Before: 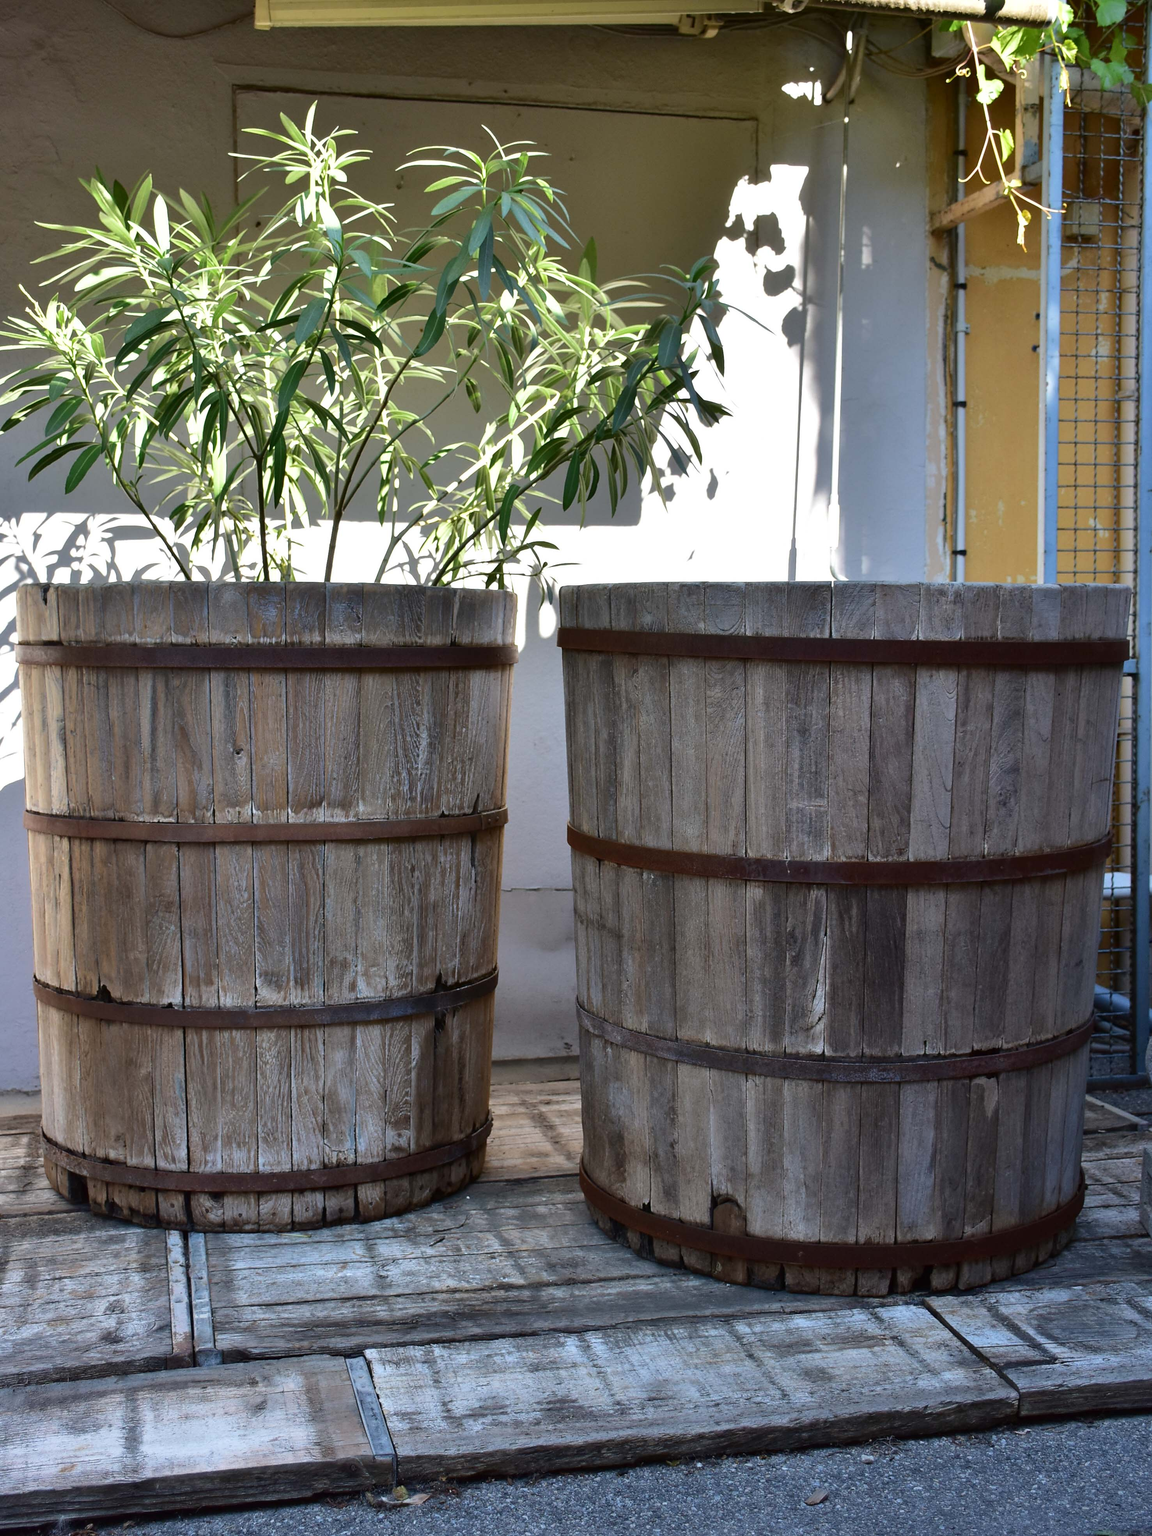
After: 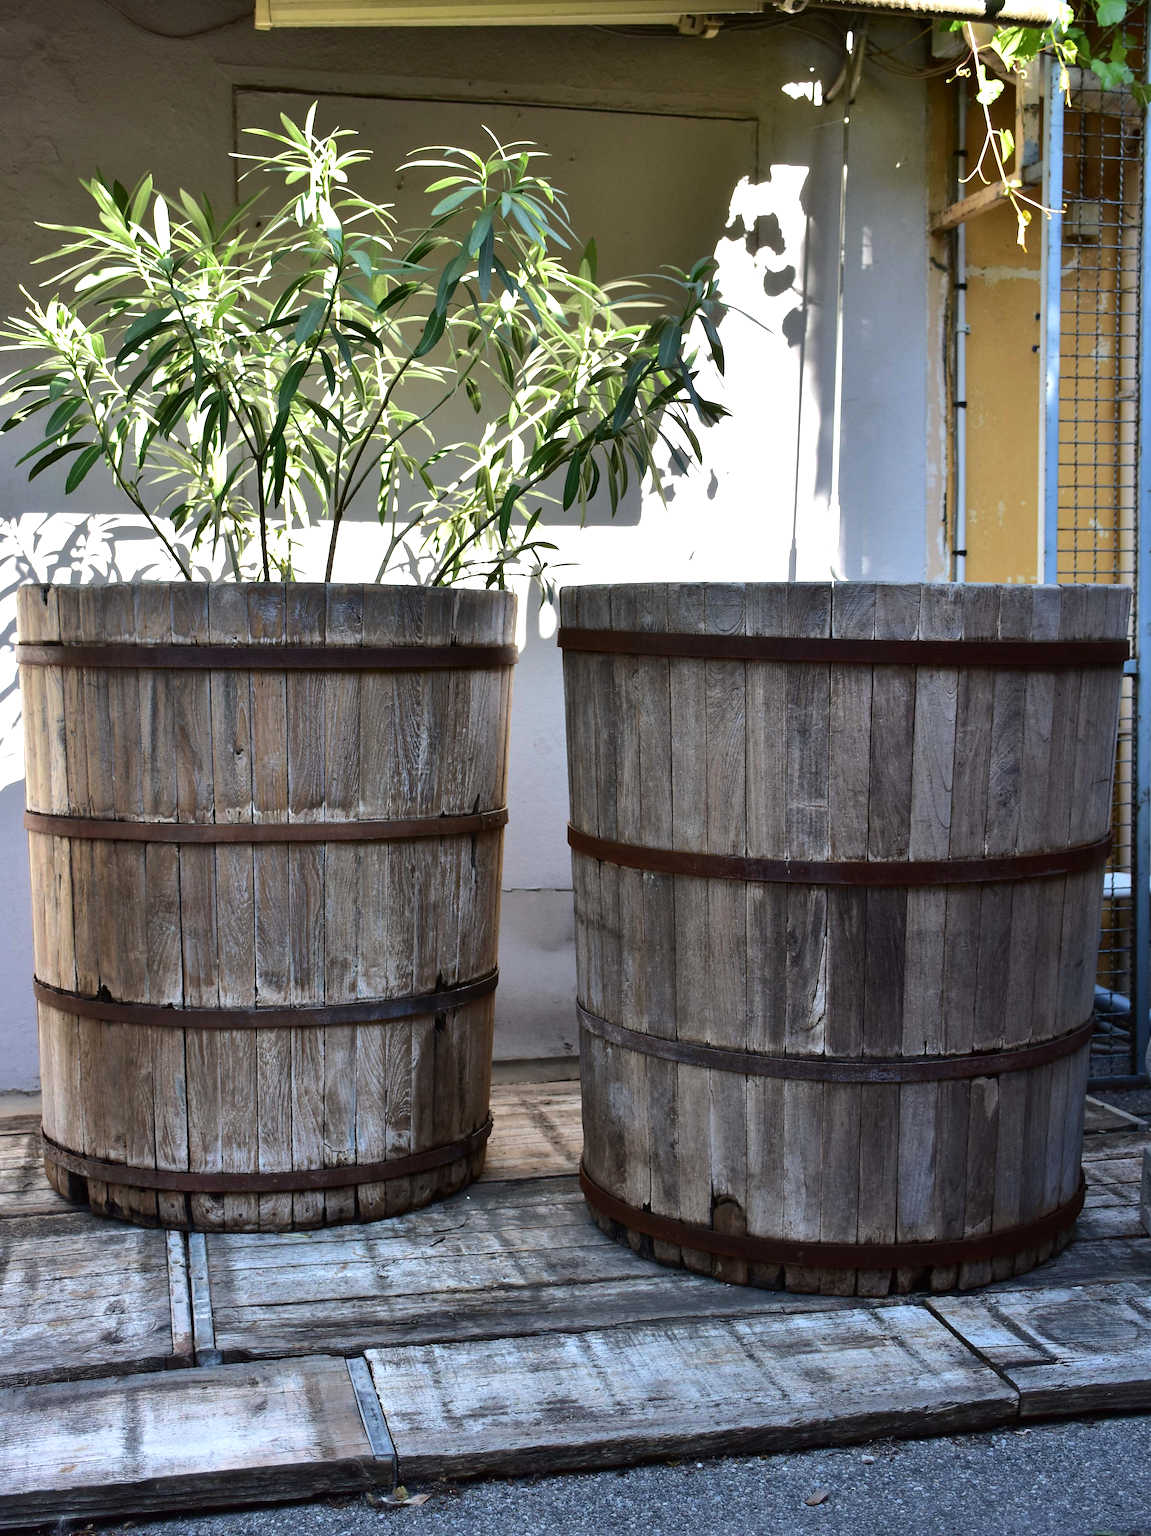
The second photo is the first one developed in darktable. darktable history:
tone equalizer: -8 EV -0.456 EV, -7 EV -0.429 EV, -6 EV -0.314 EV, -5 EV -0.232 EV, -3 EV 0.255 EV, -2 EV 0.339 EV, -1 EV 0.38 EV, +0 EV 0.415 EV, edges refinement/feathering 500, mask exposure compensation -1.57 EV, preserve details no
